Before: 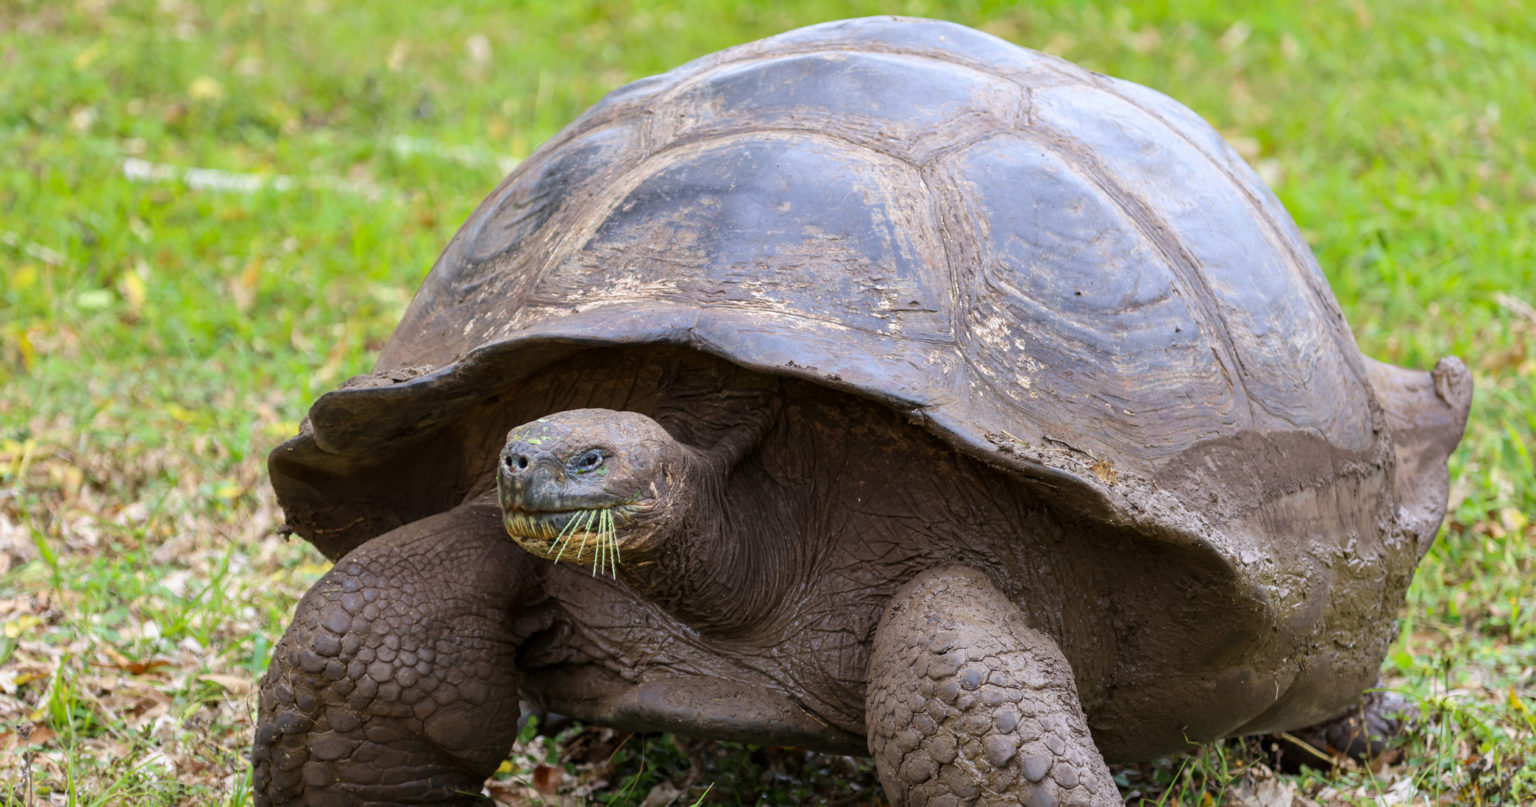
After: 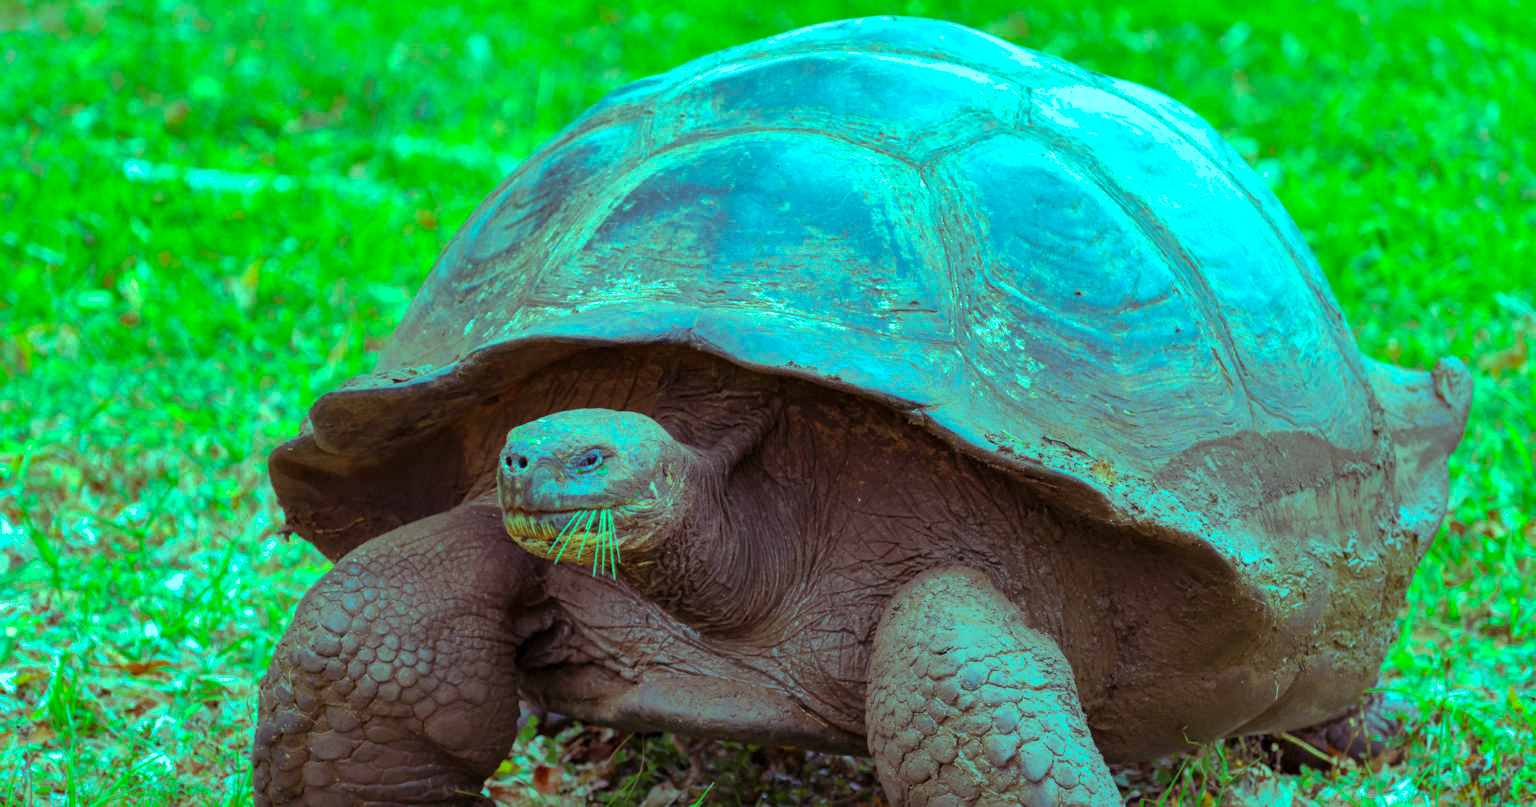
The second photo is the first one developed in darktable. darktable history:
color balance rgb: shadows lift › luminance 0.49%, shadows lift › chroma 6.83%, shadows lift › hue 300.29°, power › hue 208.98°, highlights gain › luminance 20.24%, highlights gain › chroma 13.17%, highlights gain › hue 173.85°, perceptual saturation grading › global saturation 18.05%
shadows and highlights: on, module defaults
